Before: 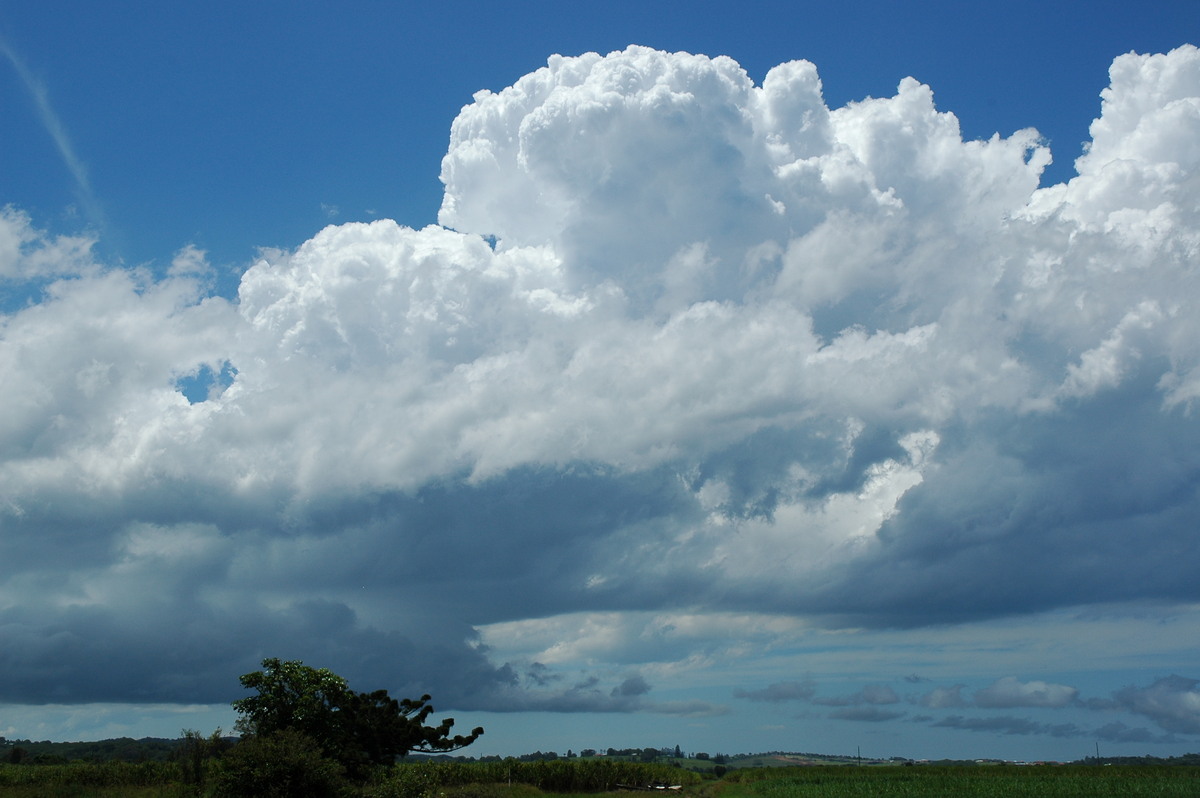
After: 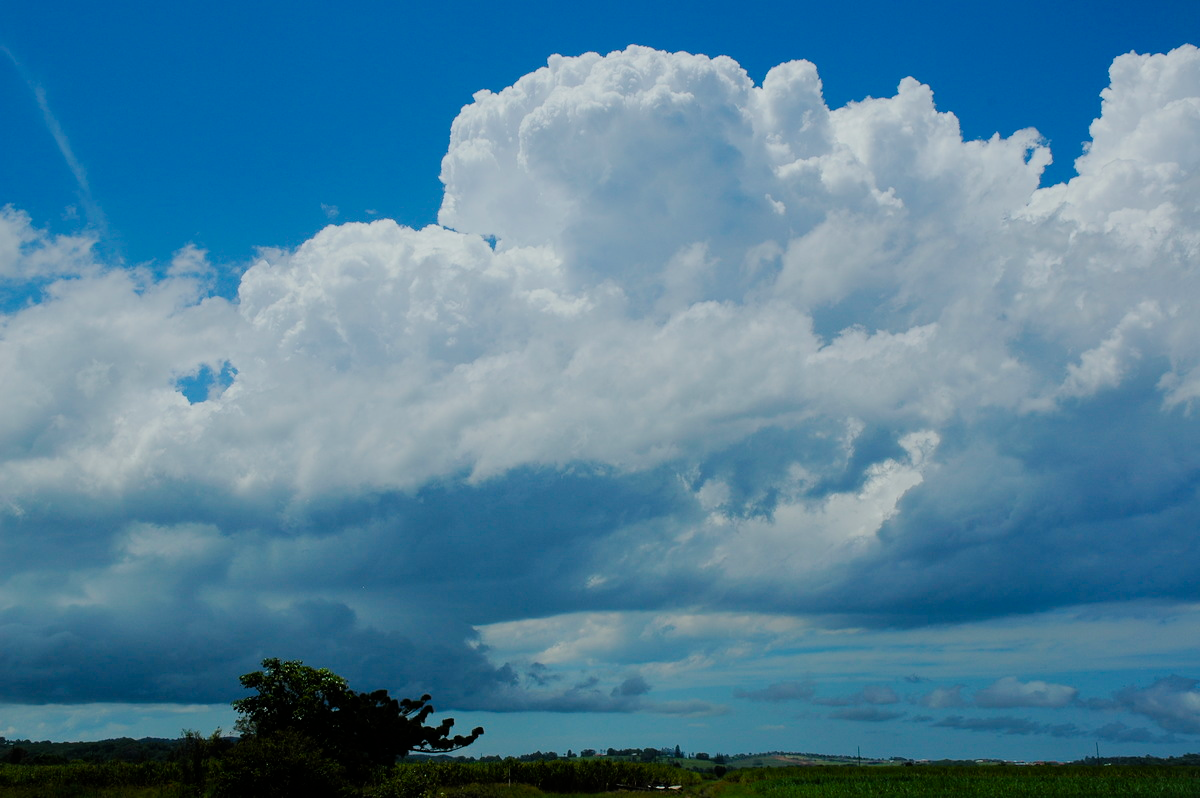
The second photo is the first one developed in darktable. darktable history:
filmic rgb: black relative exposure -7.65 EV, white relative exposure 4.56 EV, hardness 3.61
color balance rgb: linear chroma grading › global chroma 15%, perceptual saturation grading › global saturation 30%
